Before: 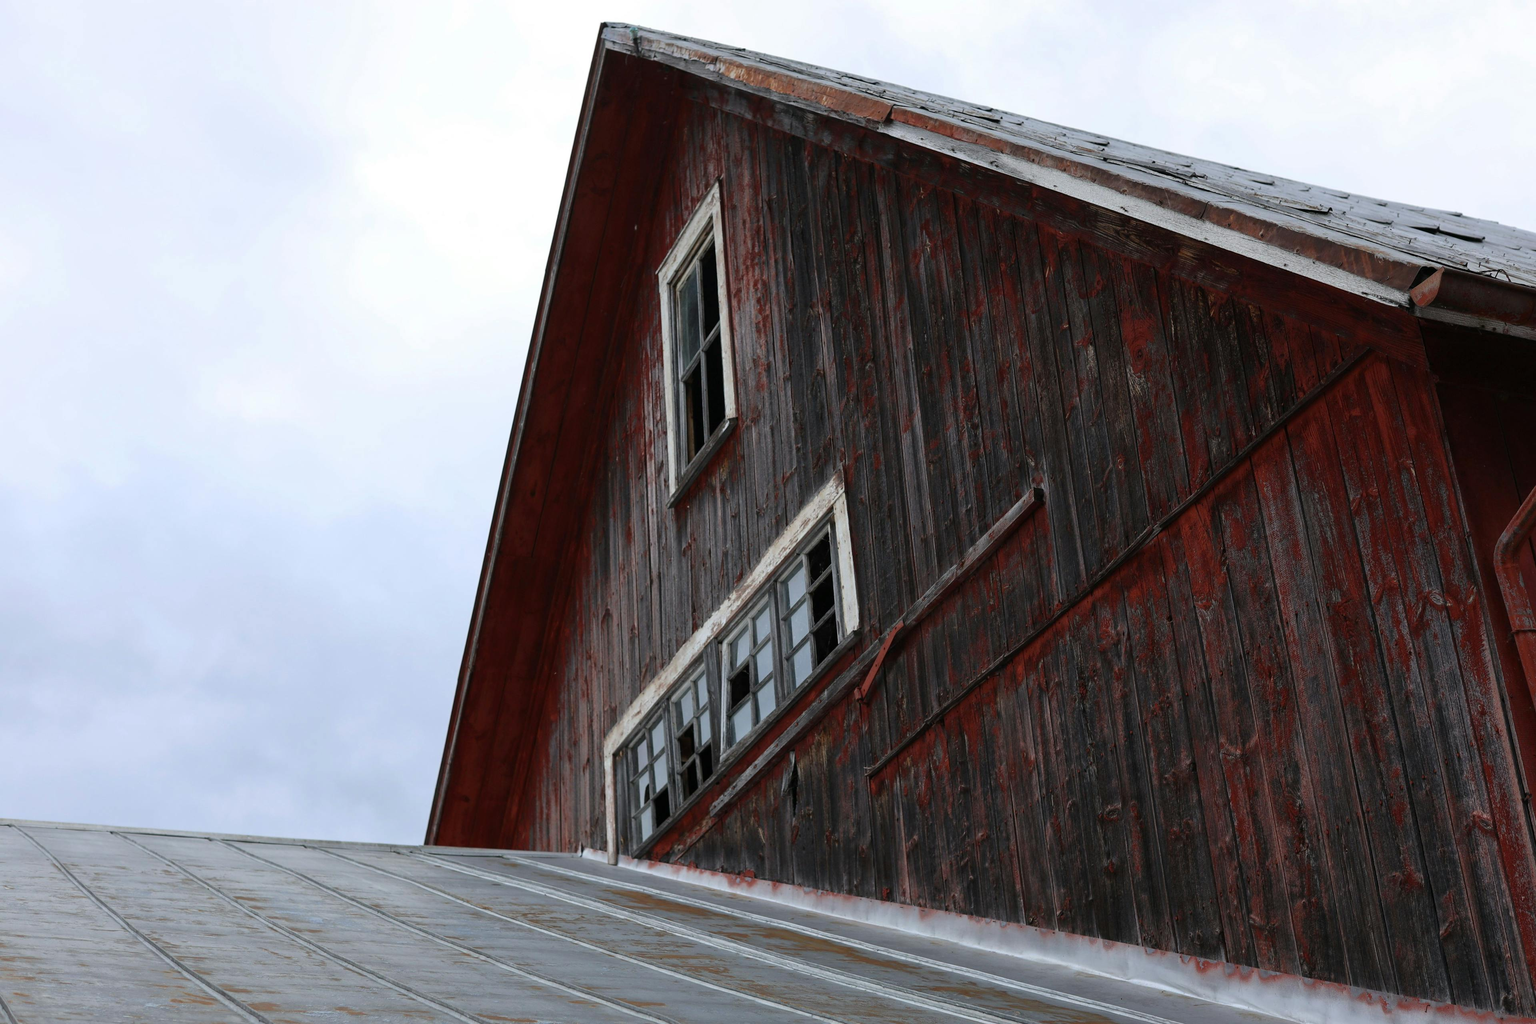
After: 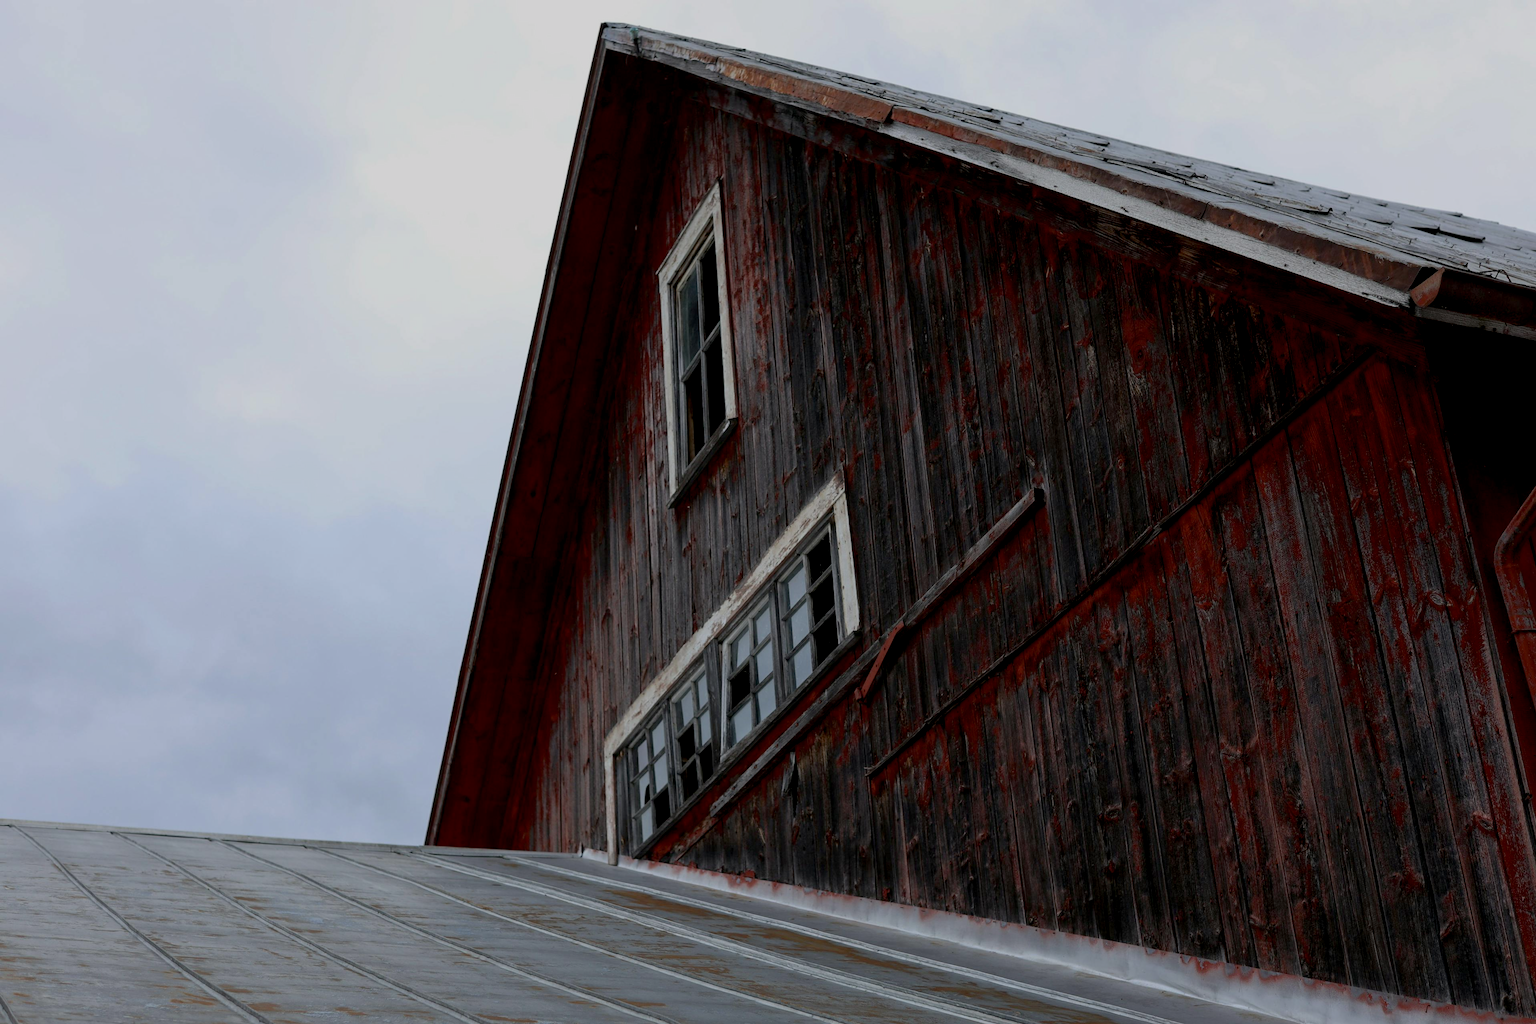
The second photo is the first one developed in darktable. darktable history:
exposure: black level correction 0.009, exposure -0.637 EV, compensate highlight preservation false
